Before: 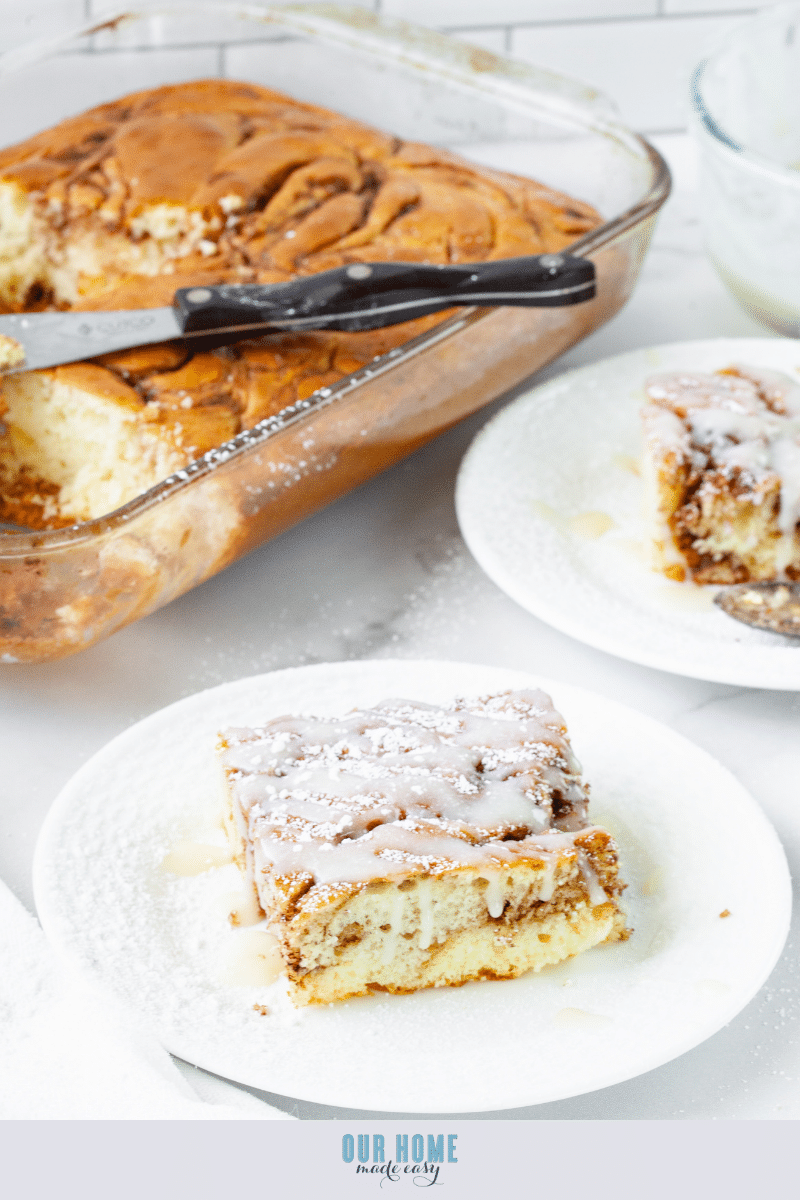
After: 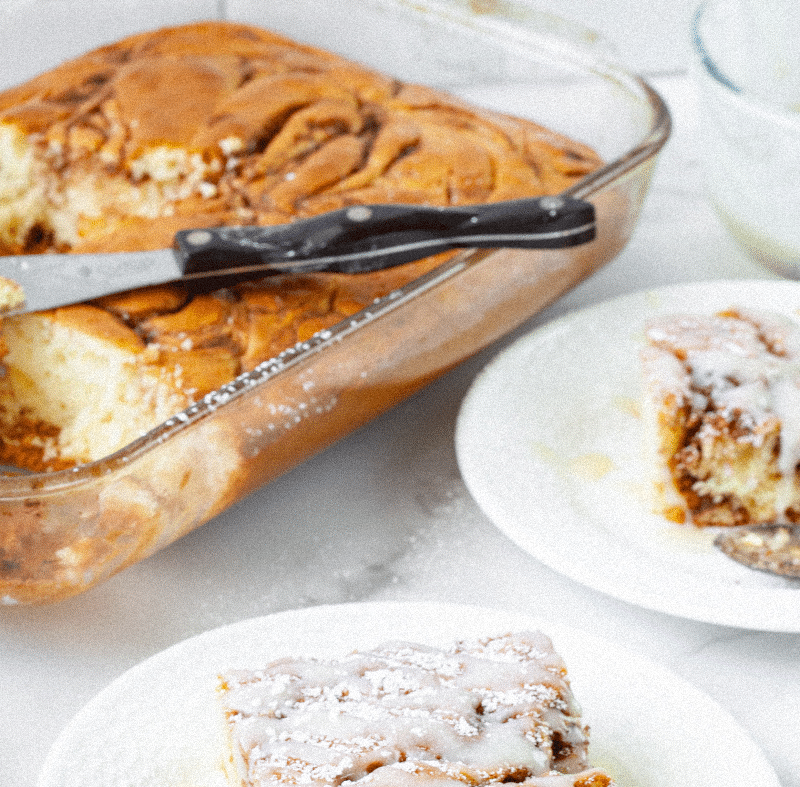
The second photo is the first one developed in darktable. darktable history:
crop and rotate: top 4.848%, bottom 29.503%
grain: mid-tones bias 0%
